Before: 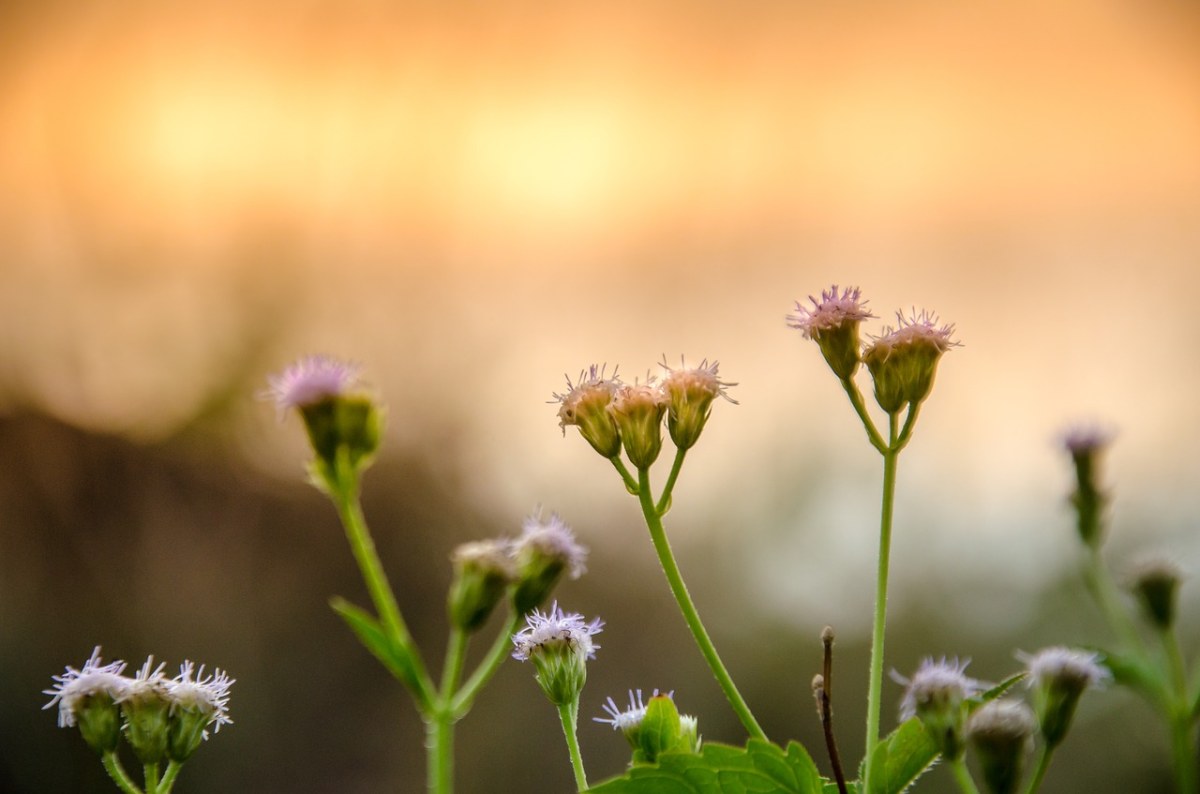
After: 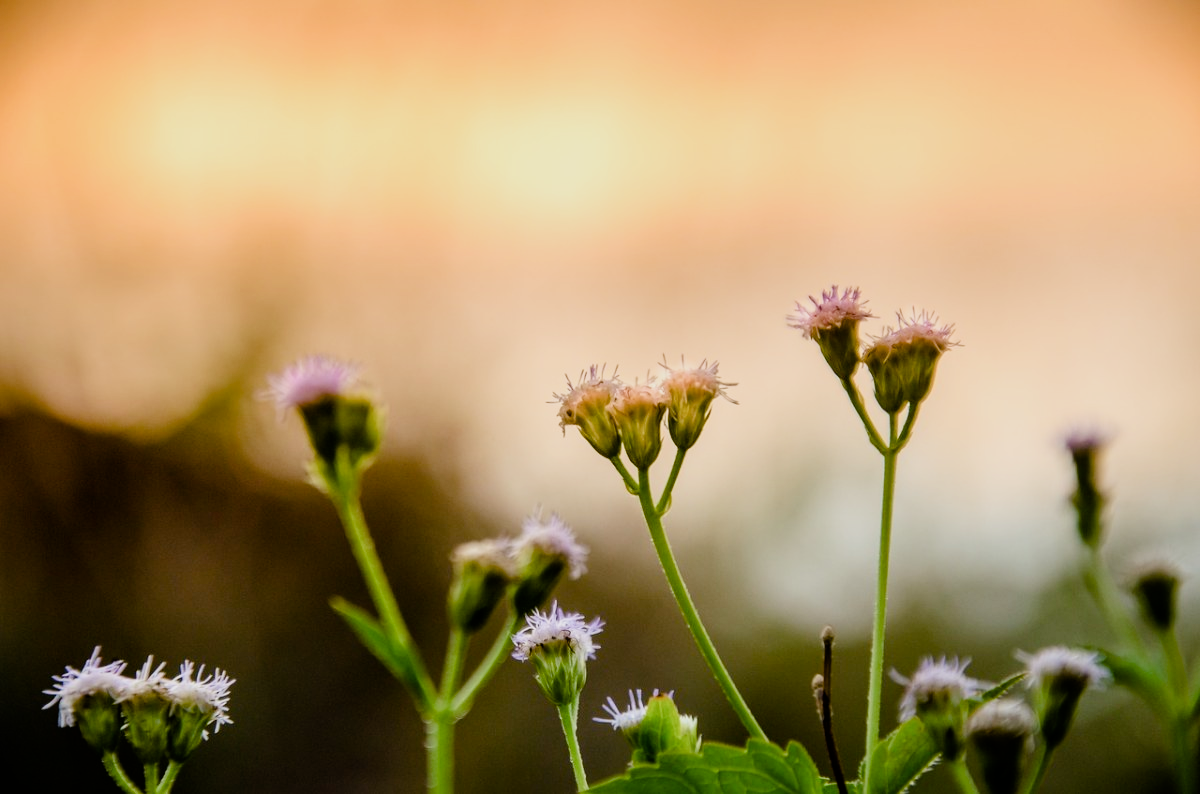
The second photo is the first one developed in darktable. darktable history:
filmic rgb: black relative exposure -8.01 EV, white relative exposure 4.02 EV, threshold 3.05 EV, hardness 4.18, contrast 1.364, enable highlight reconstruction true
color balance rgb: linear chroma grading › global chroma 14.992%, perceptual saturation grading › global saturation 20%, perceptual saturation grading › highlights -50.036%, perceptual saturation grading › shadows 30.161%
